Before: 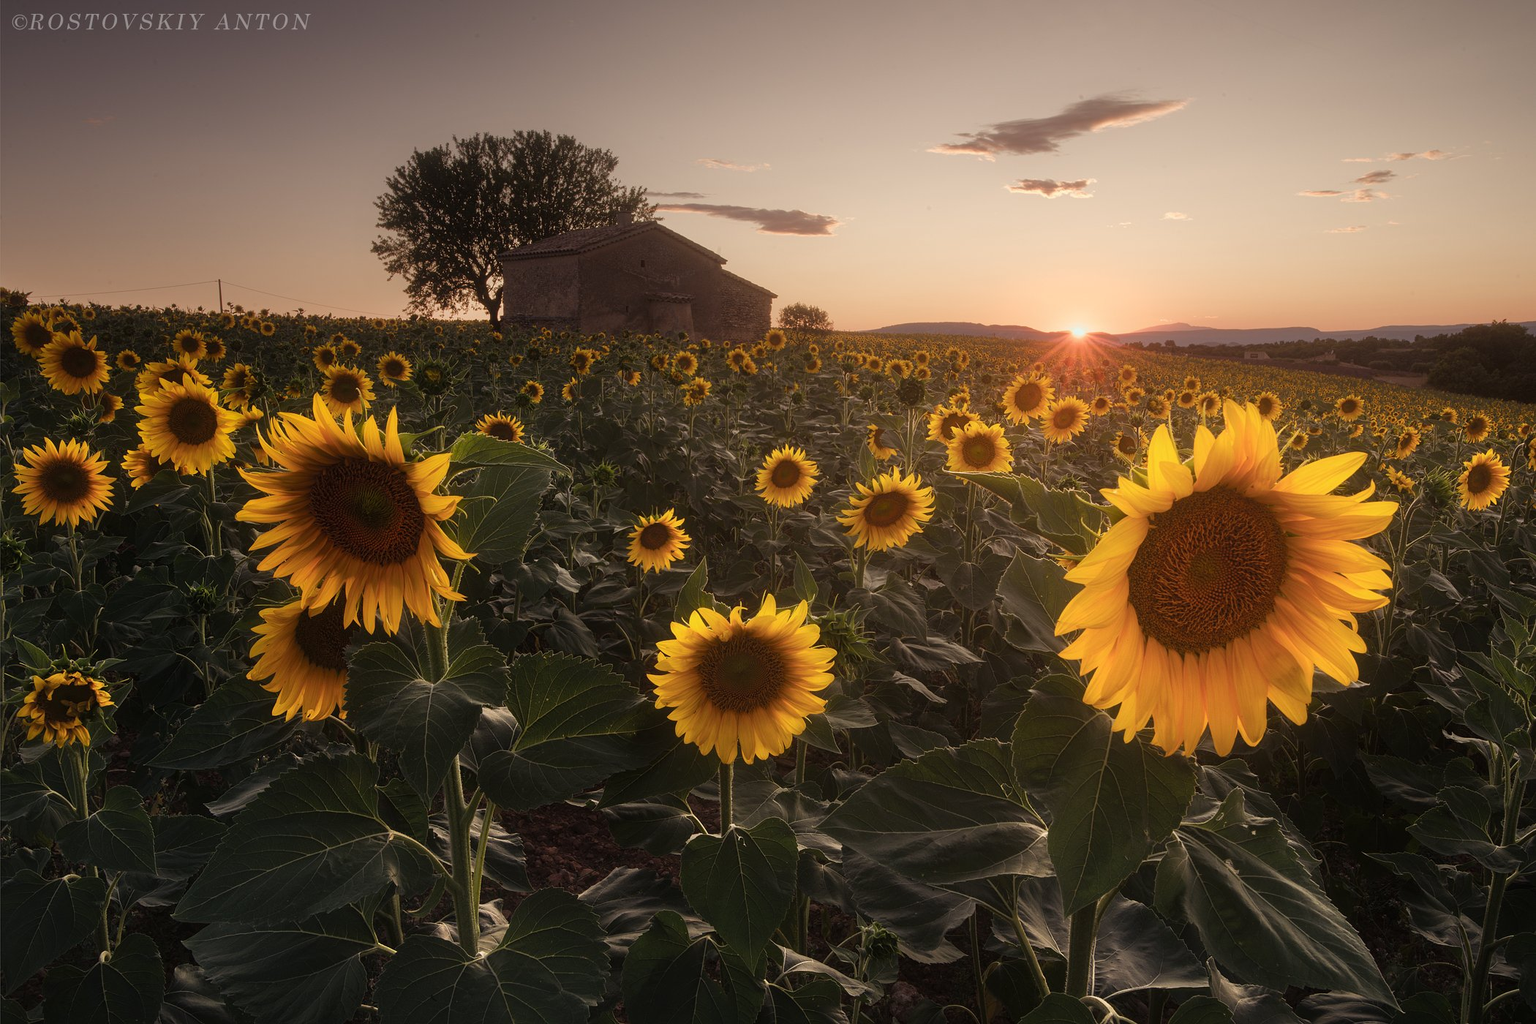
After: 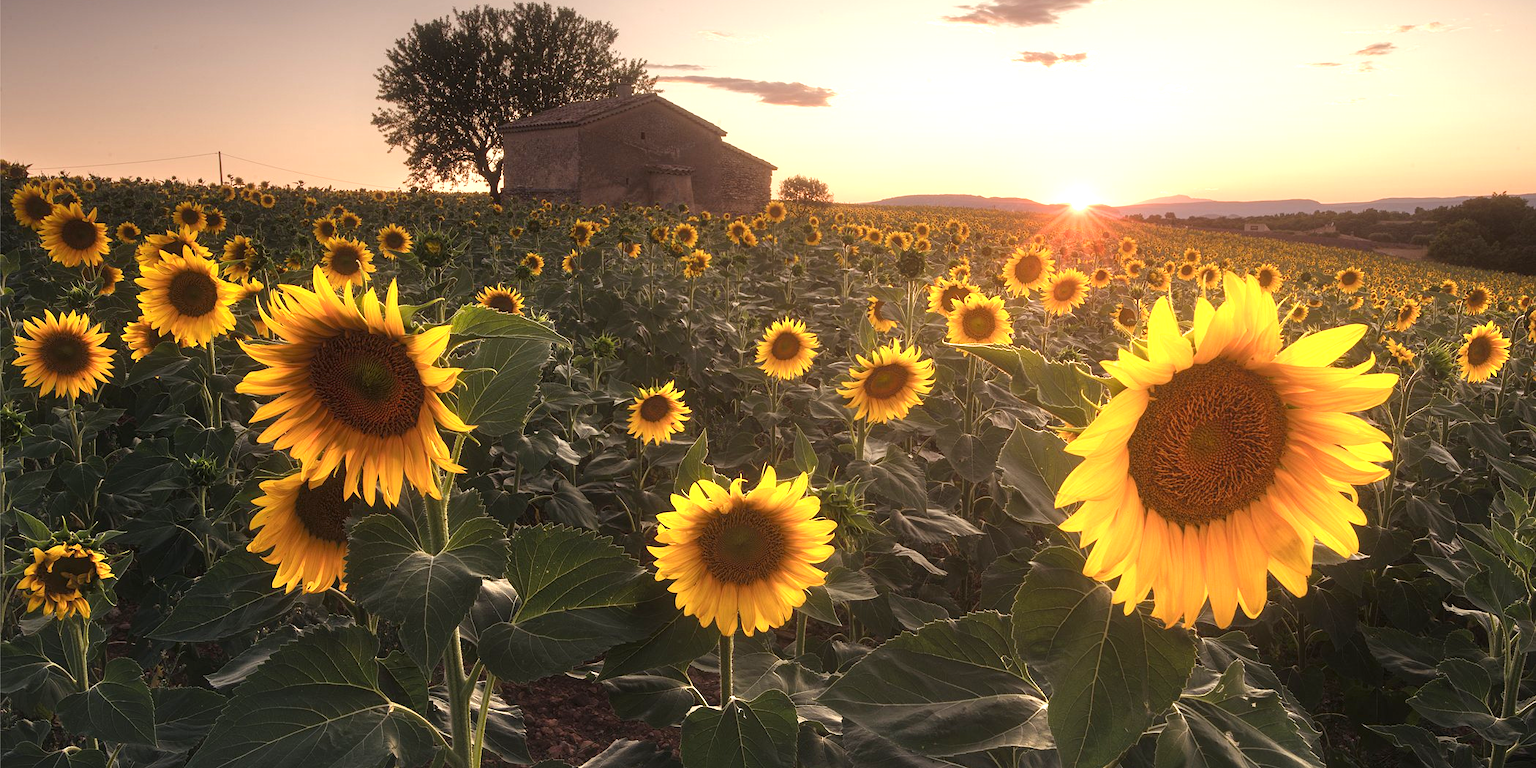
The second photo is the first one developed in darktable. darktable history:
crop and rotate: top 12.5%, bottom 12.5%
exposure: black level correction 0, exposure 1.1 EV, compensate highlight preservation false
